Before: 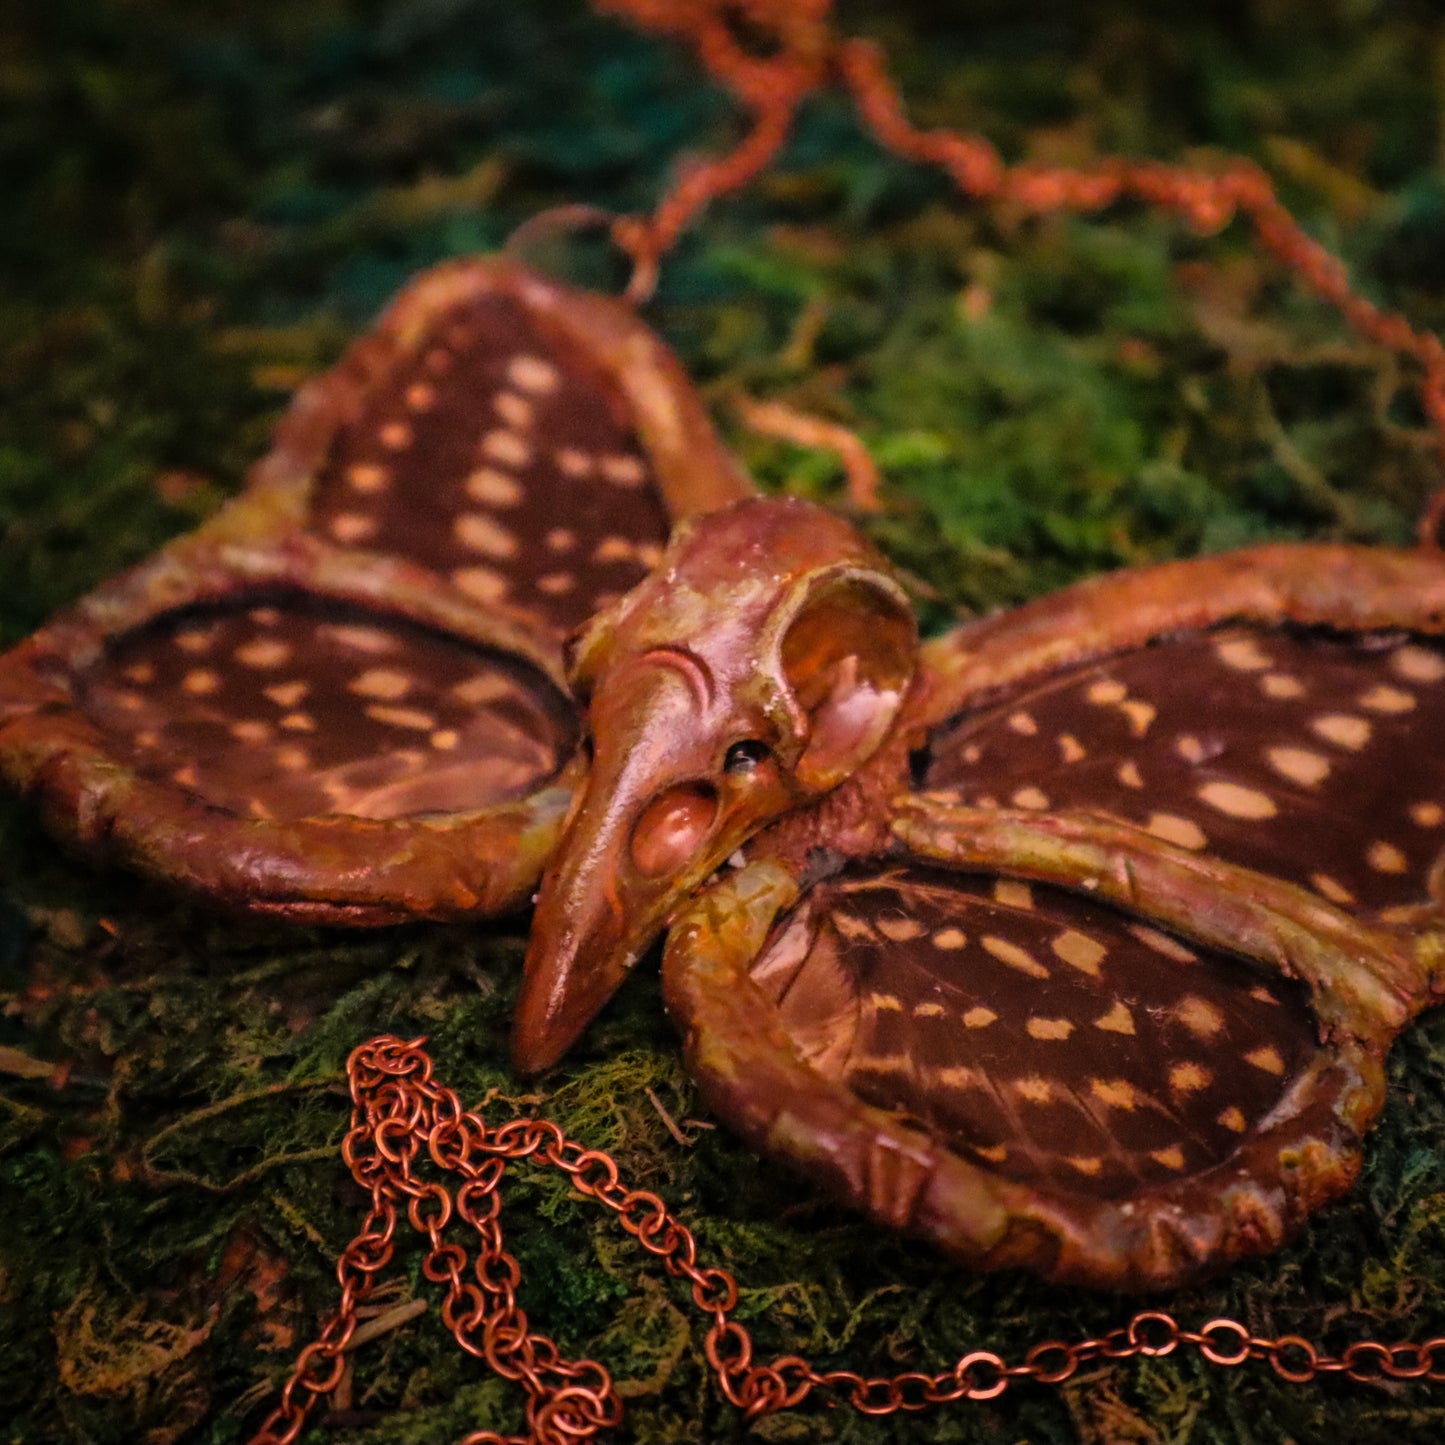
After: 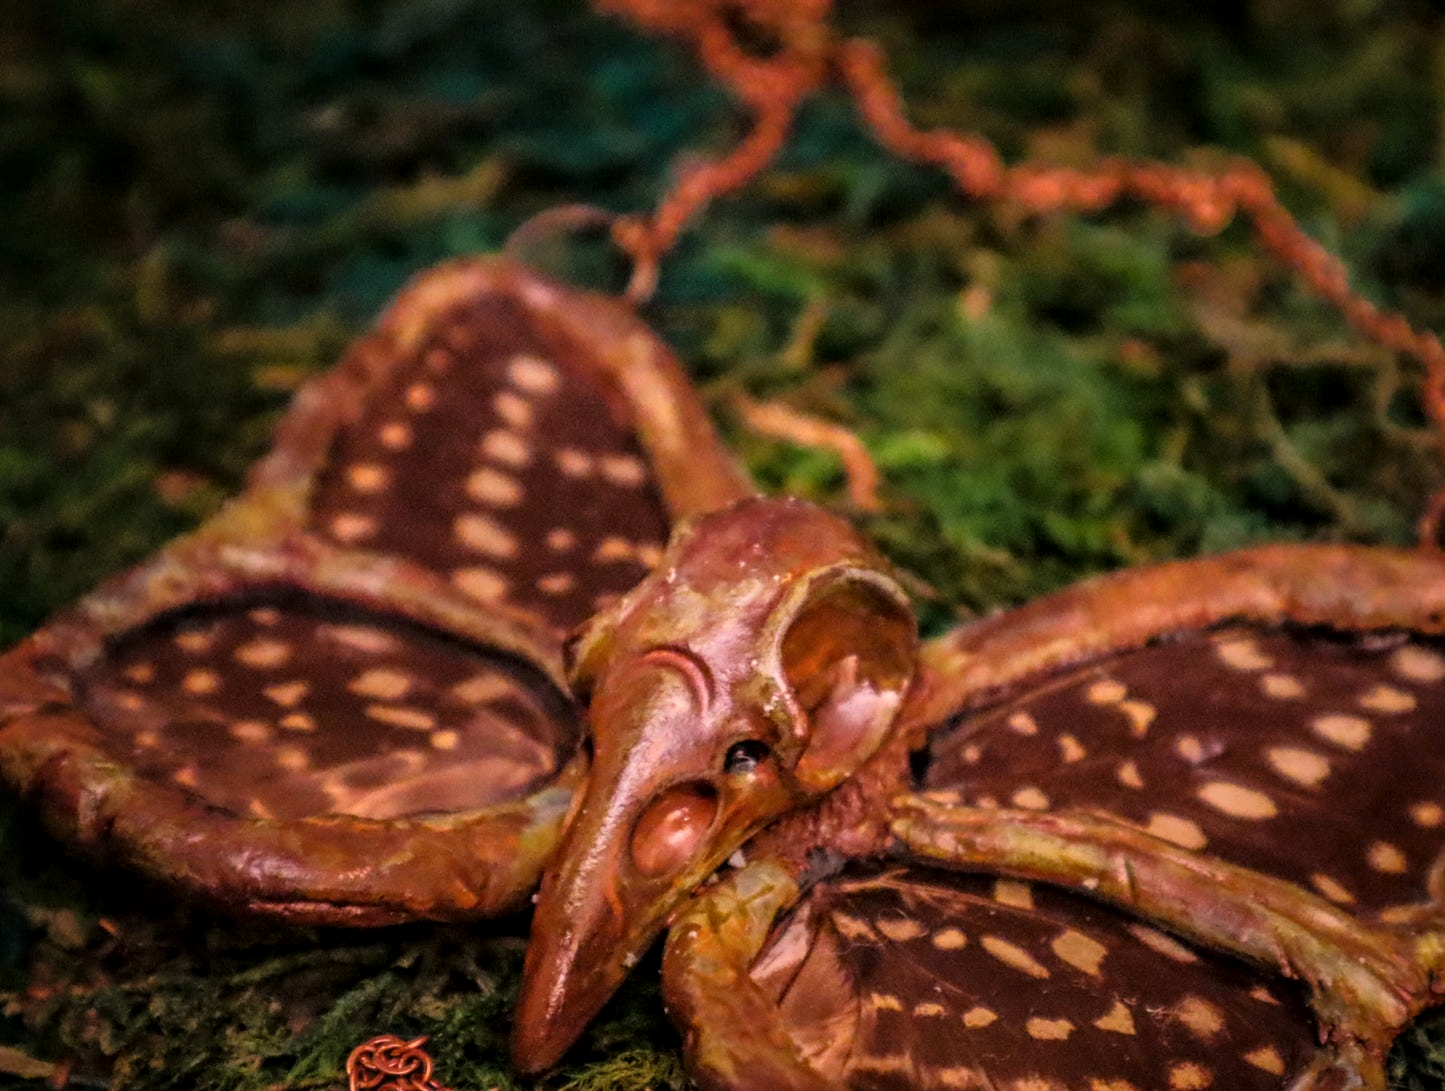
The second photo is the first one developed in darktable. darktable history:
crop: bottom 24.483%
local contrast: on, module defaults
